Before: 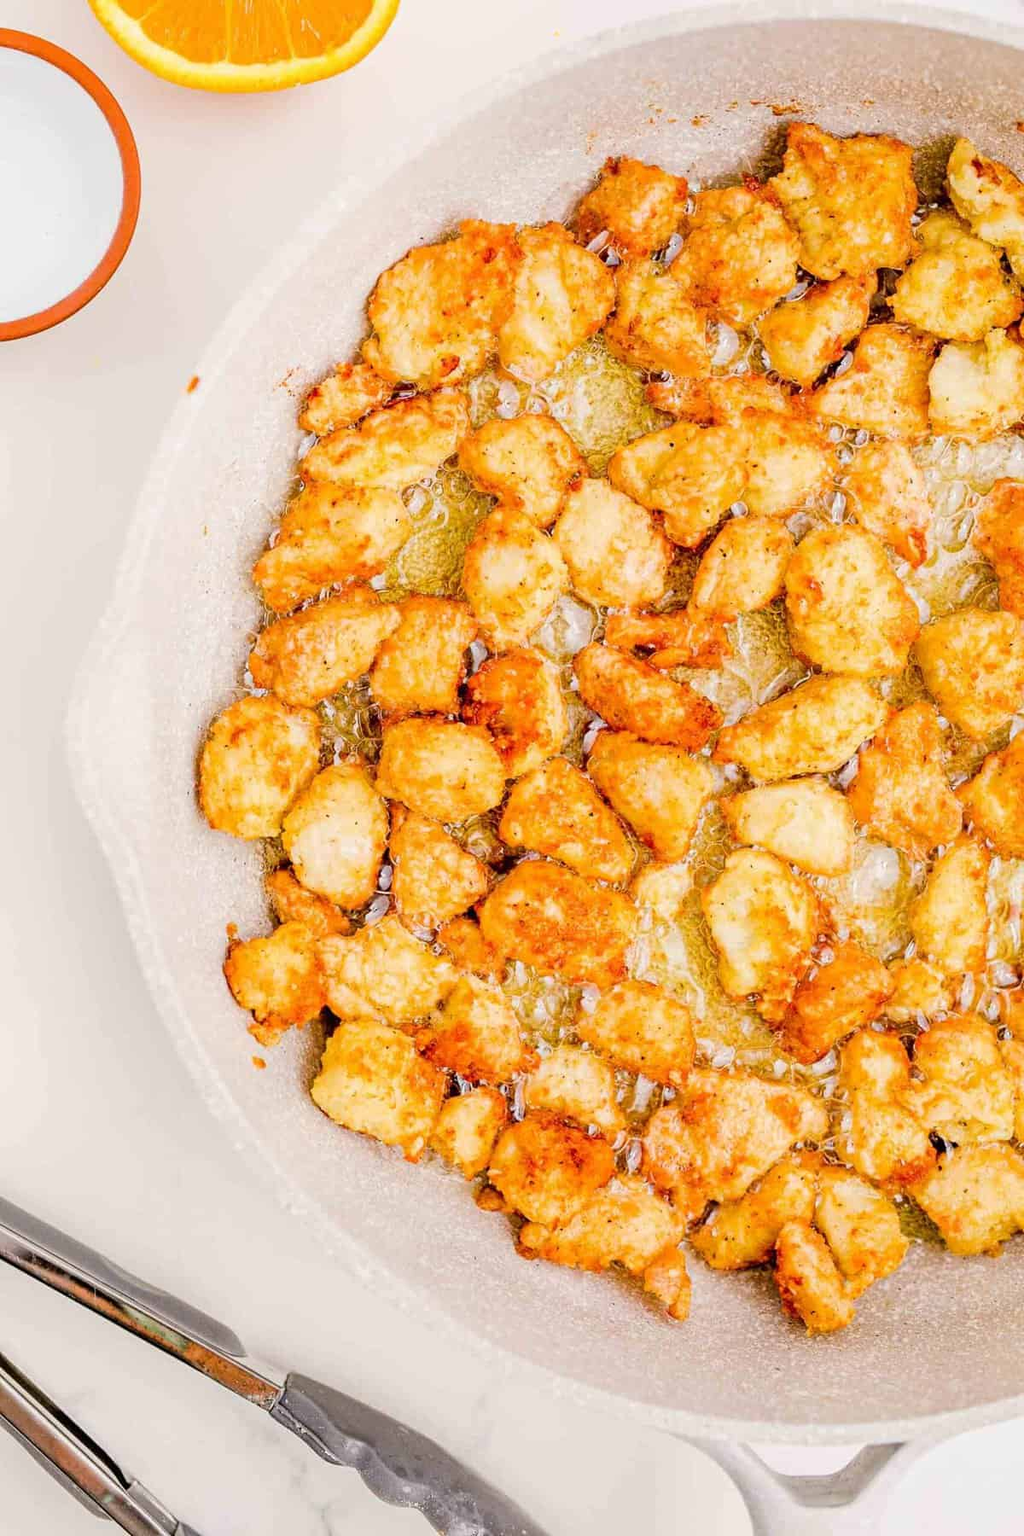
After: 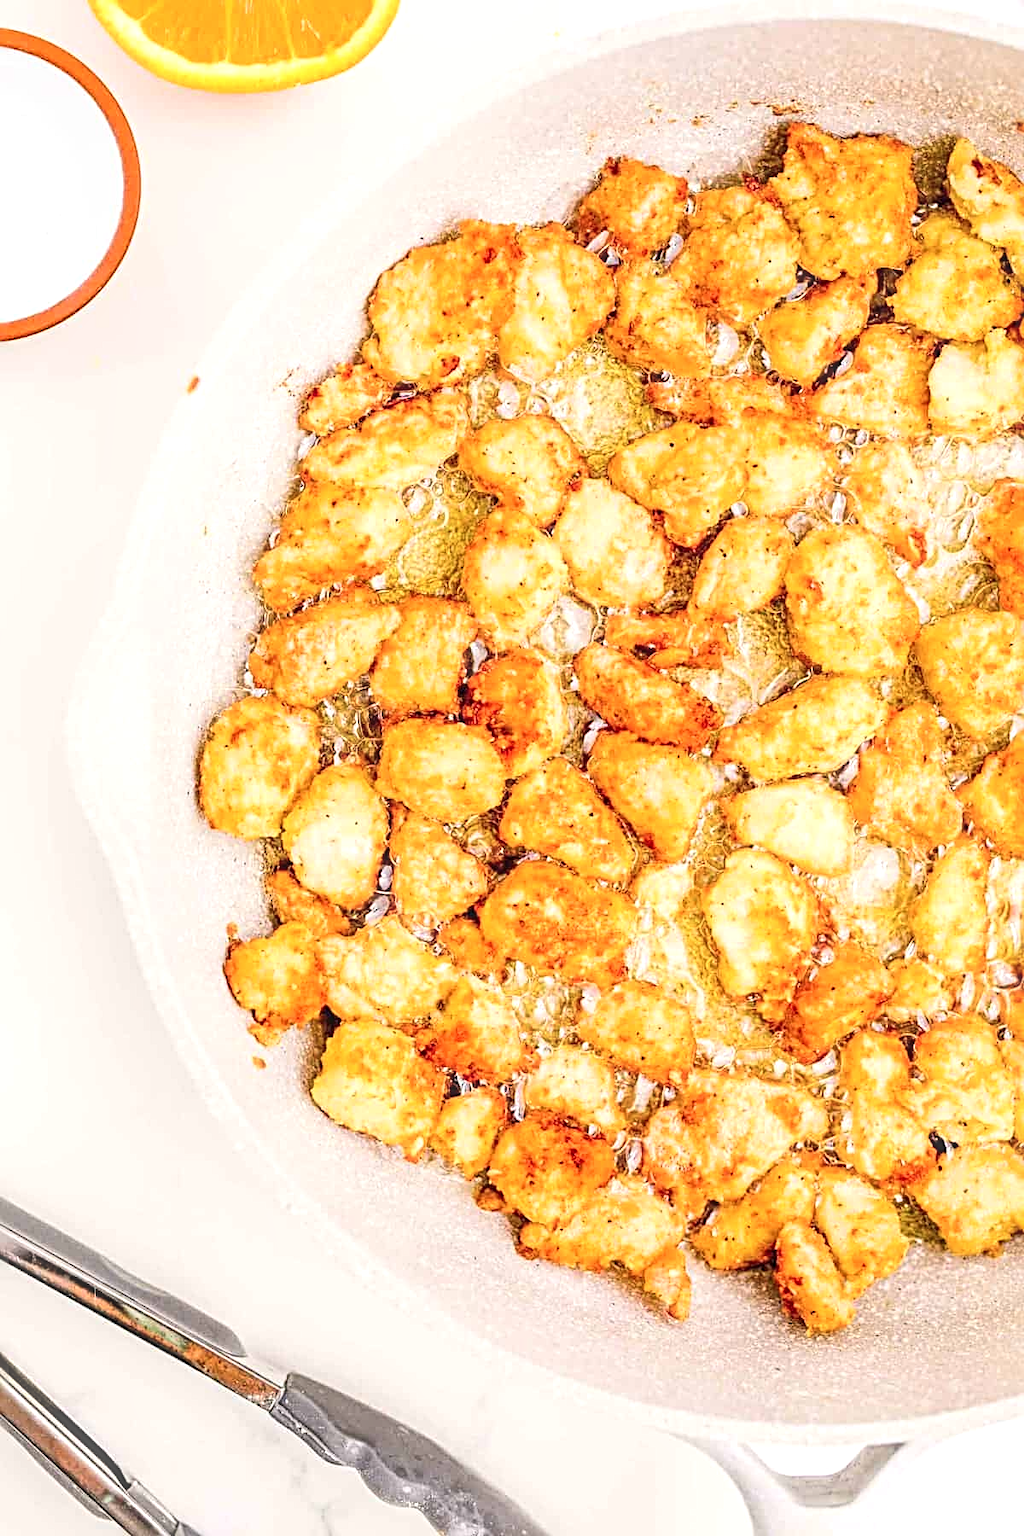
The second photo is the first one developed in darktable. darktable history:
contrast brightness saturation: contrast 0.152, brightness 0.053
exposure: exposure 0.268 EV, compensate highlight preservation false
sharpen: radius 3.985
tone equalizer: -8 EV 0.002 EV, -7 EV -0.031 EV, -6 EV 0.021 EV, -5 EV 0.04 EV, -4 EV 0.253 EV, -3 EV 0.663 EV, -2 EV 0.566 EV, -1 EV 0.181 EV, +0 EV 0.023 EV
local contrast: on, module defaults
haze removal: strength -0.108, compatibility mode true, adaptive false
